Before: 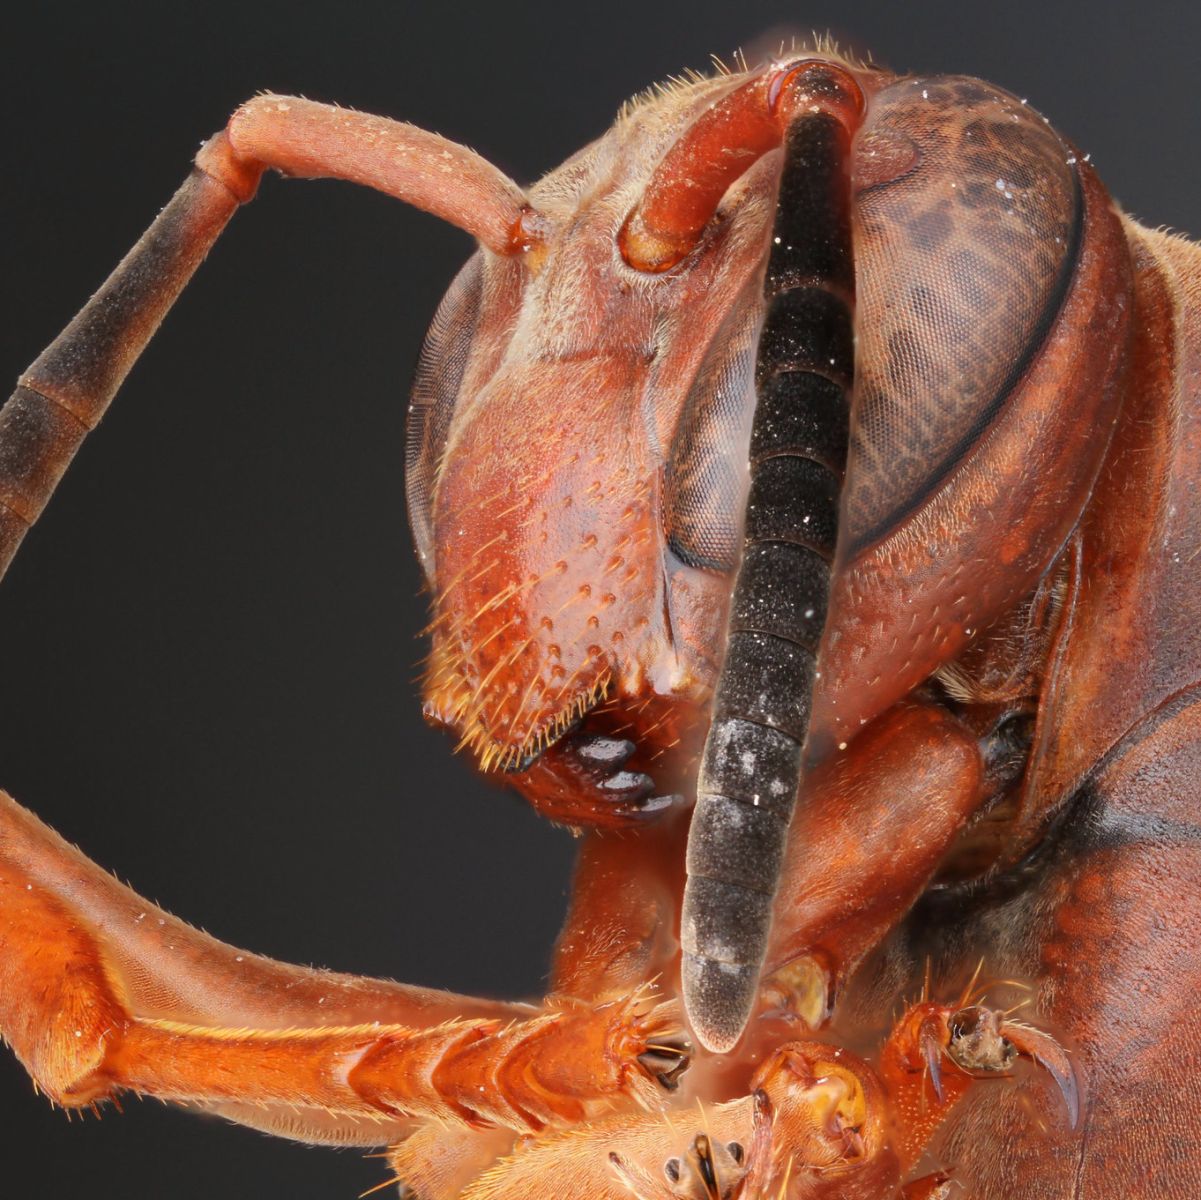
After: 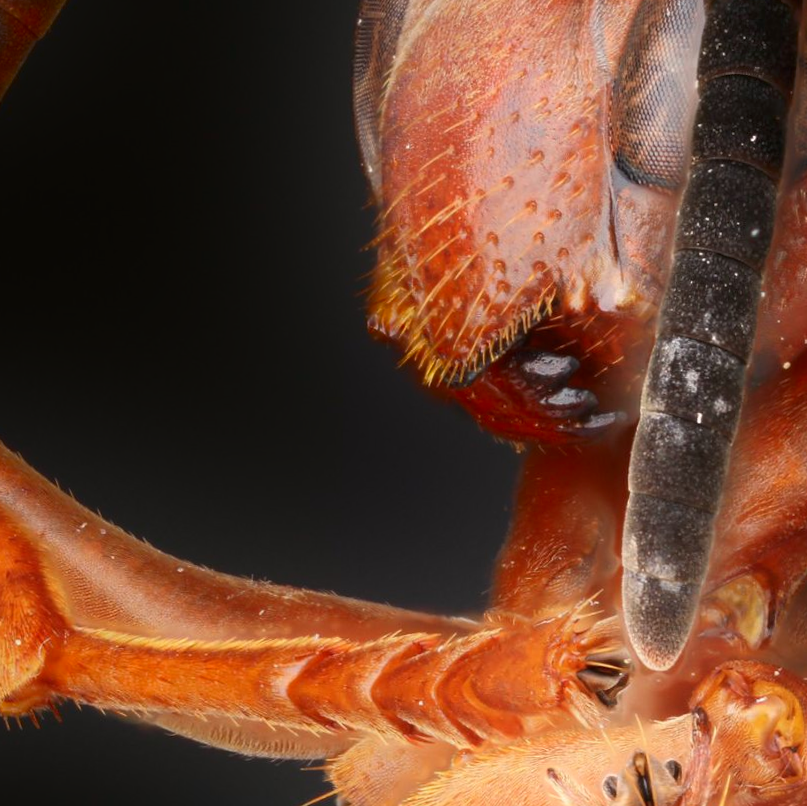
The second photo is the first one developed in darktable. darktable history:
crop and rotate: angle -0.82°, left 3.85%, top 31.828%, right 27.992%
shadows and highlights: shadows -90, highlights 90, soften with gaussian
